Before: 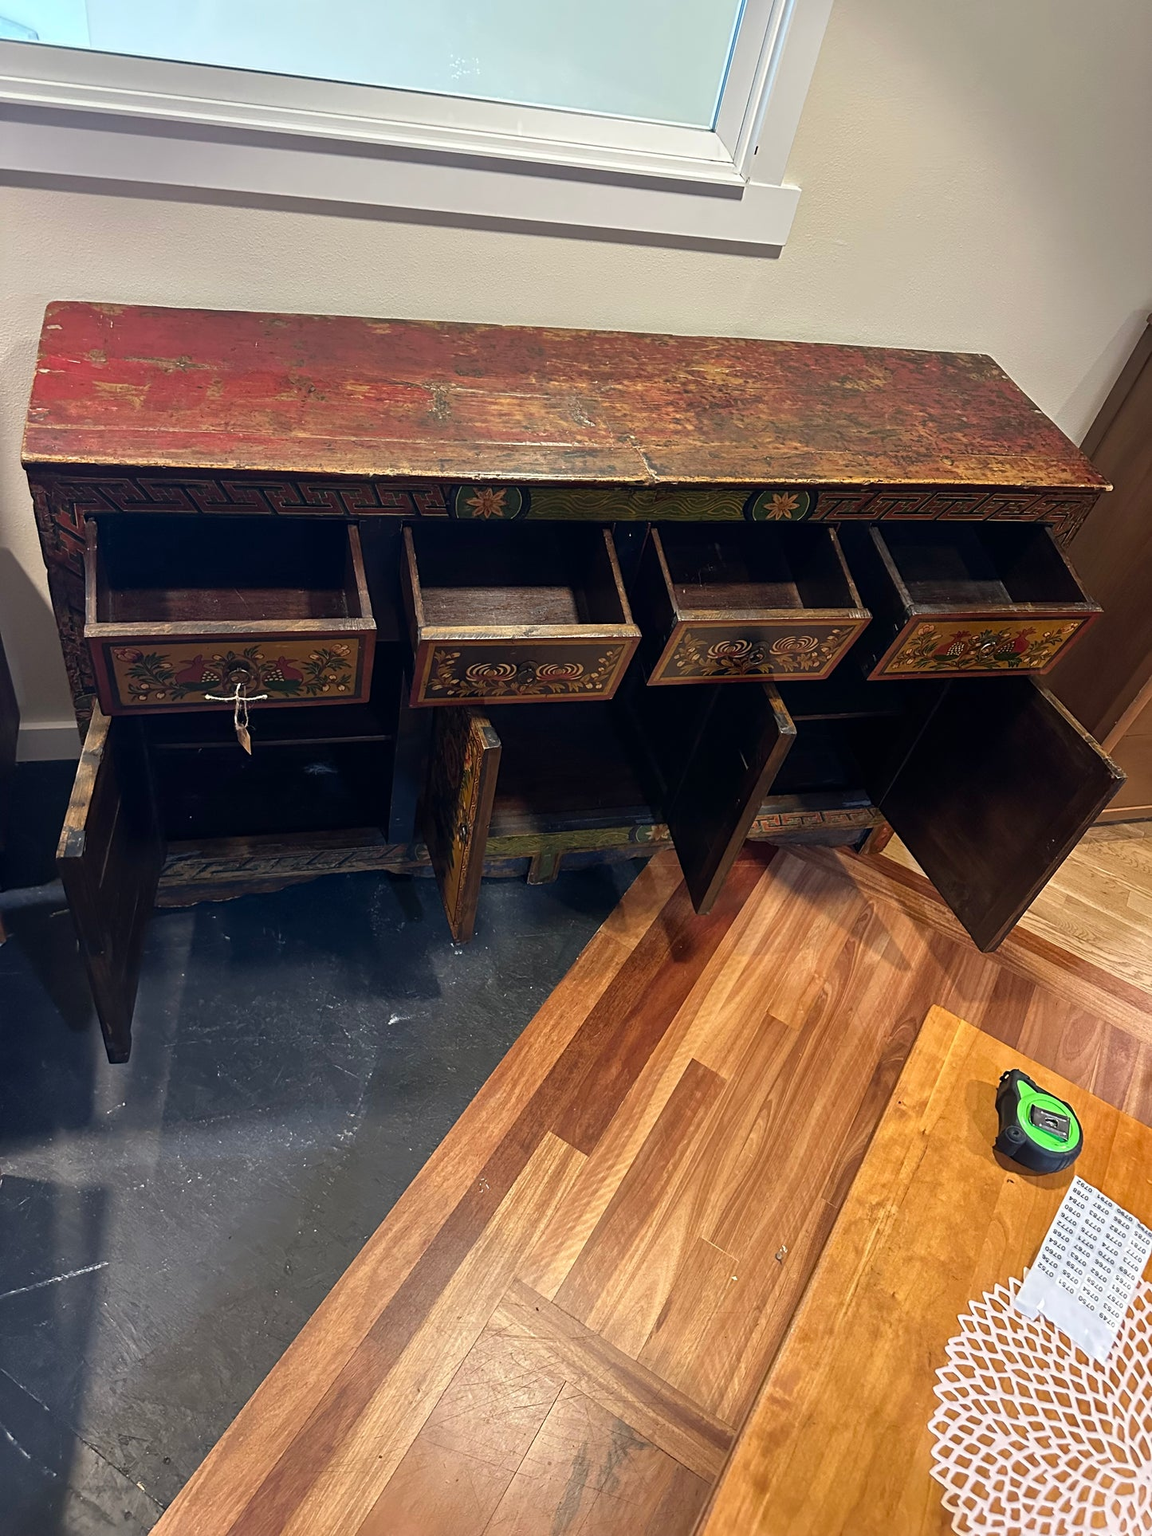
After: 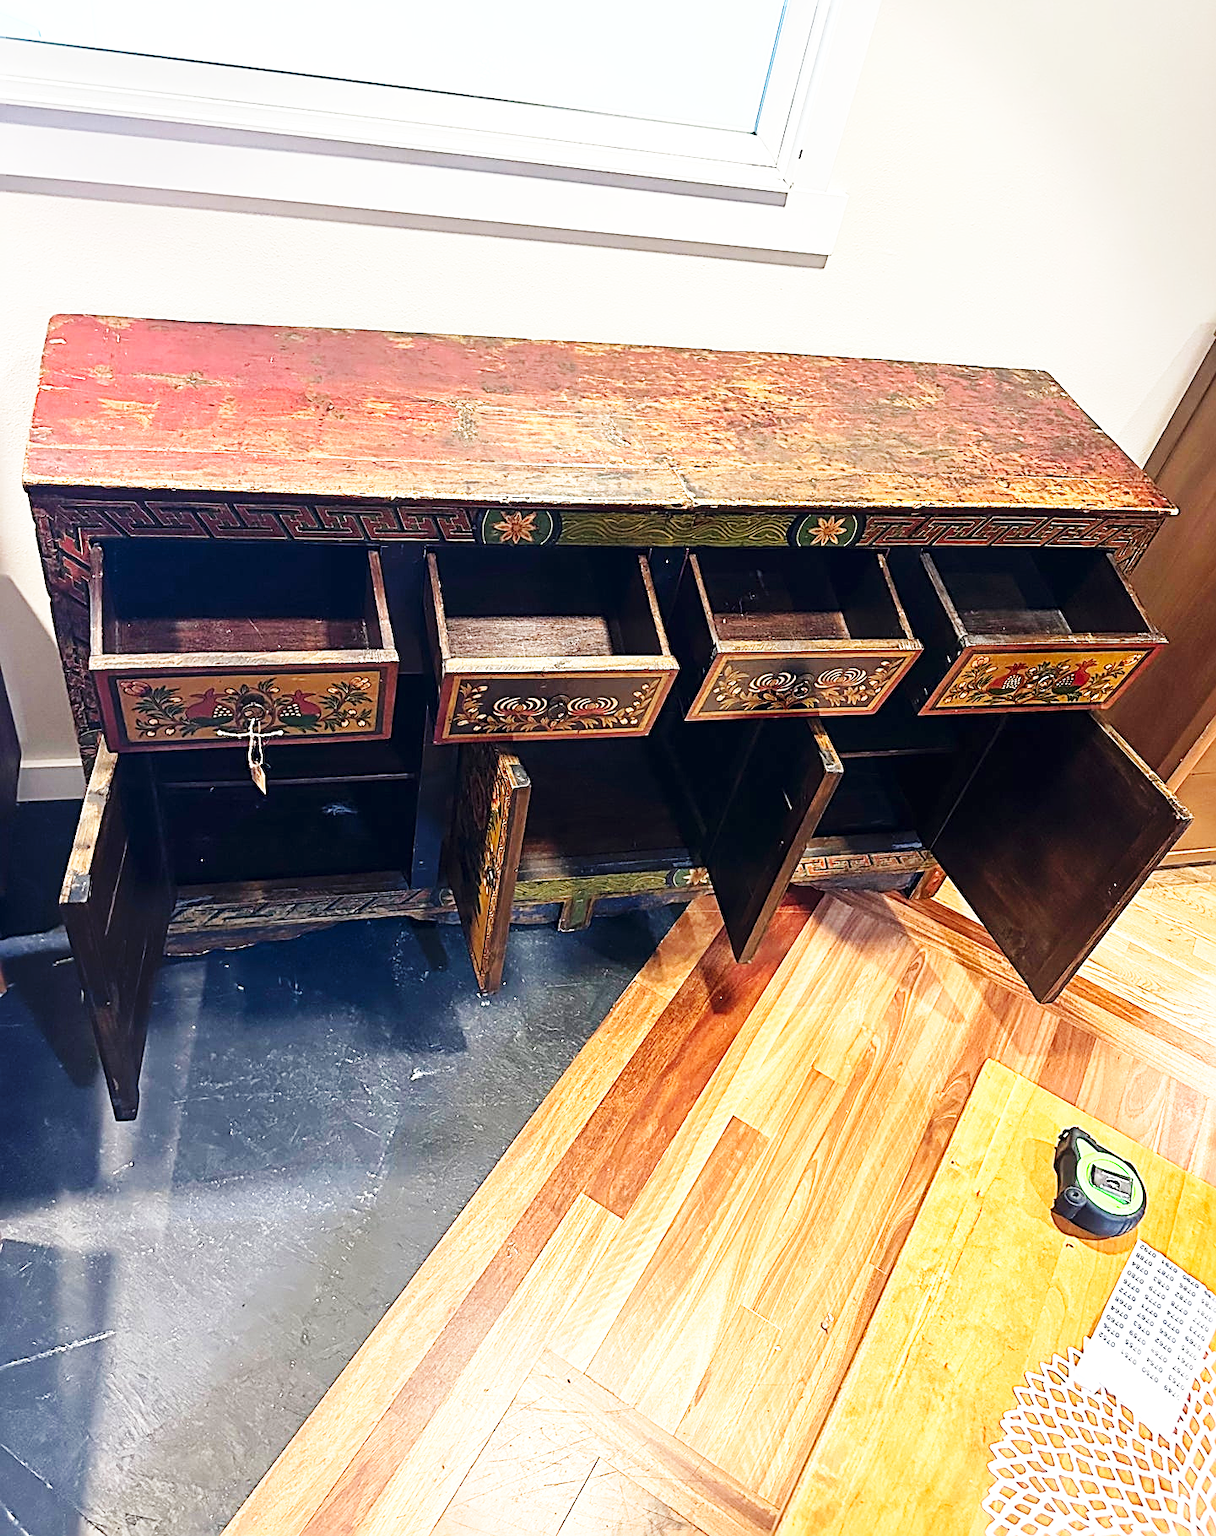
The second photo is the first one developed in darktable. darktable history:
crop: top 0.314%, right 0.263%, bottom 5.016%
sharpen: radius 2.539, amount 0.652
base curve: curves: ch0 [(0, 0) (0.018, 0.026) (0.143, 0.37) (0.33, 0.731) (0.458, 0.853) (0.735, 0.965) (0.905, 0.986) (1, 1)], preserve colors none
exposure: exposure 0.601 EV, compensate highlight preservation false
